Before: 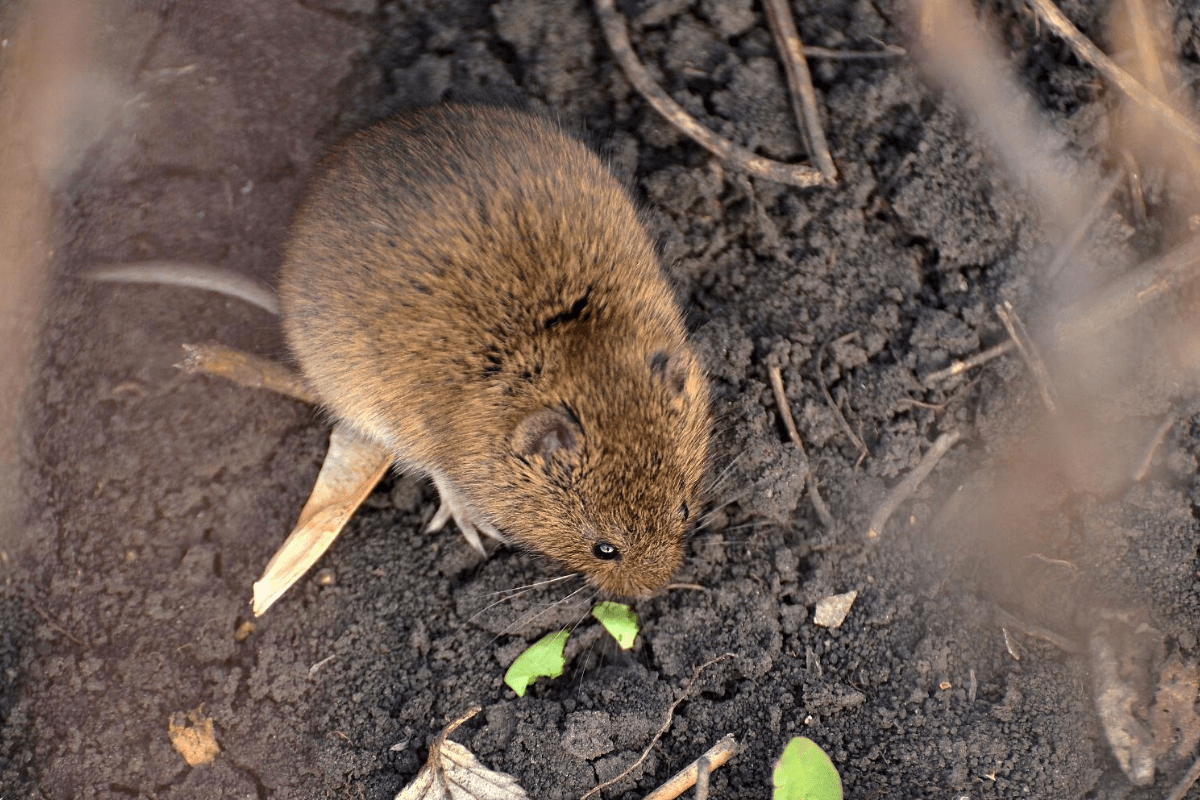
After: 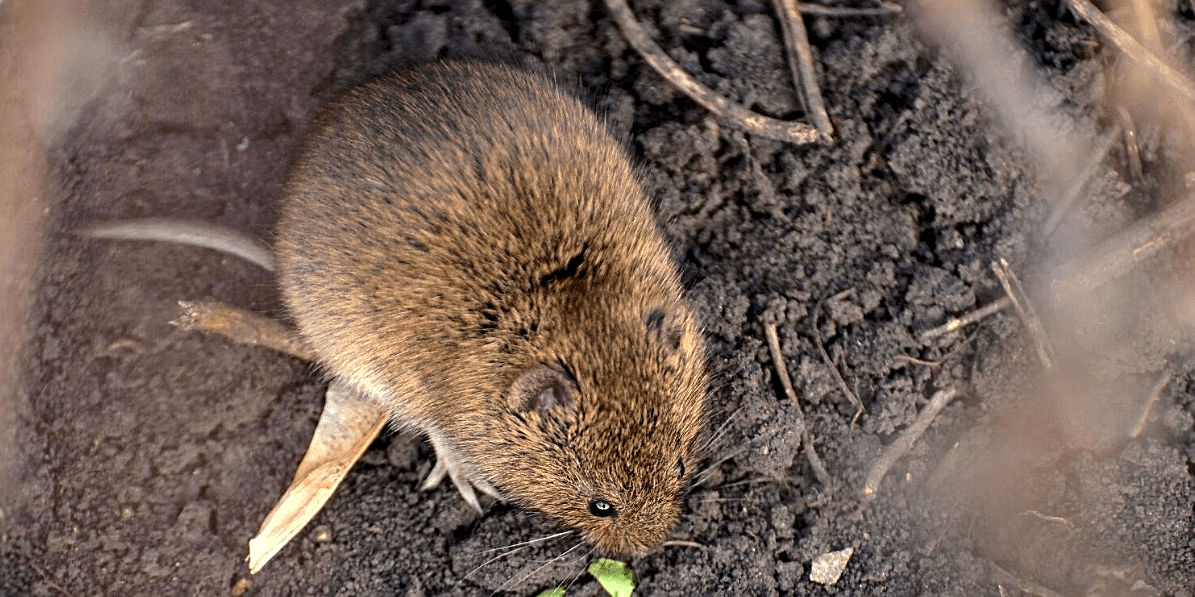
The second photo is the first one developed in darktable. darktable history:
local contrast: highlights 83%, shadows 81%
crop: left 0.387%, top 5.469%, bottom 19.809%
sharpen: on, module defaults
